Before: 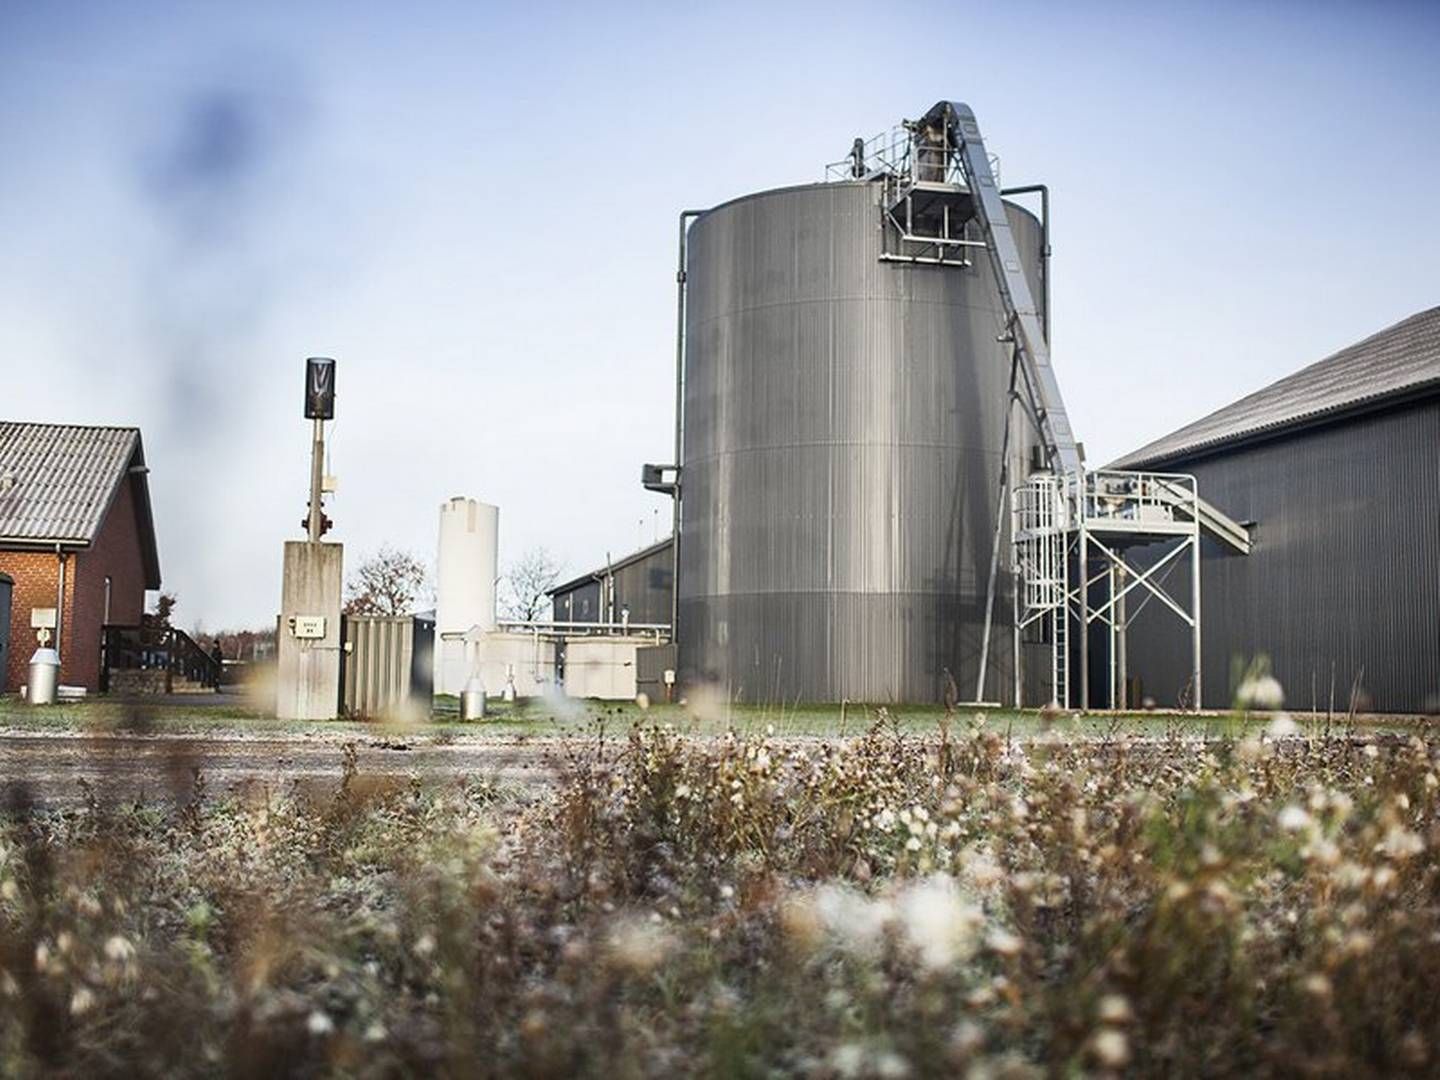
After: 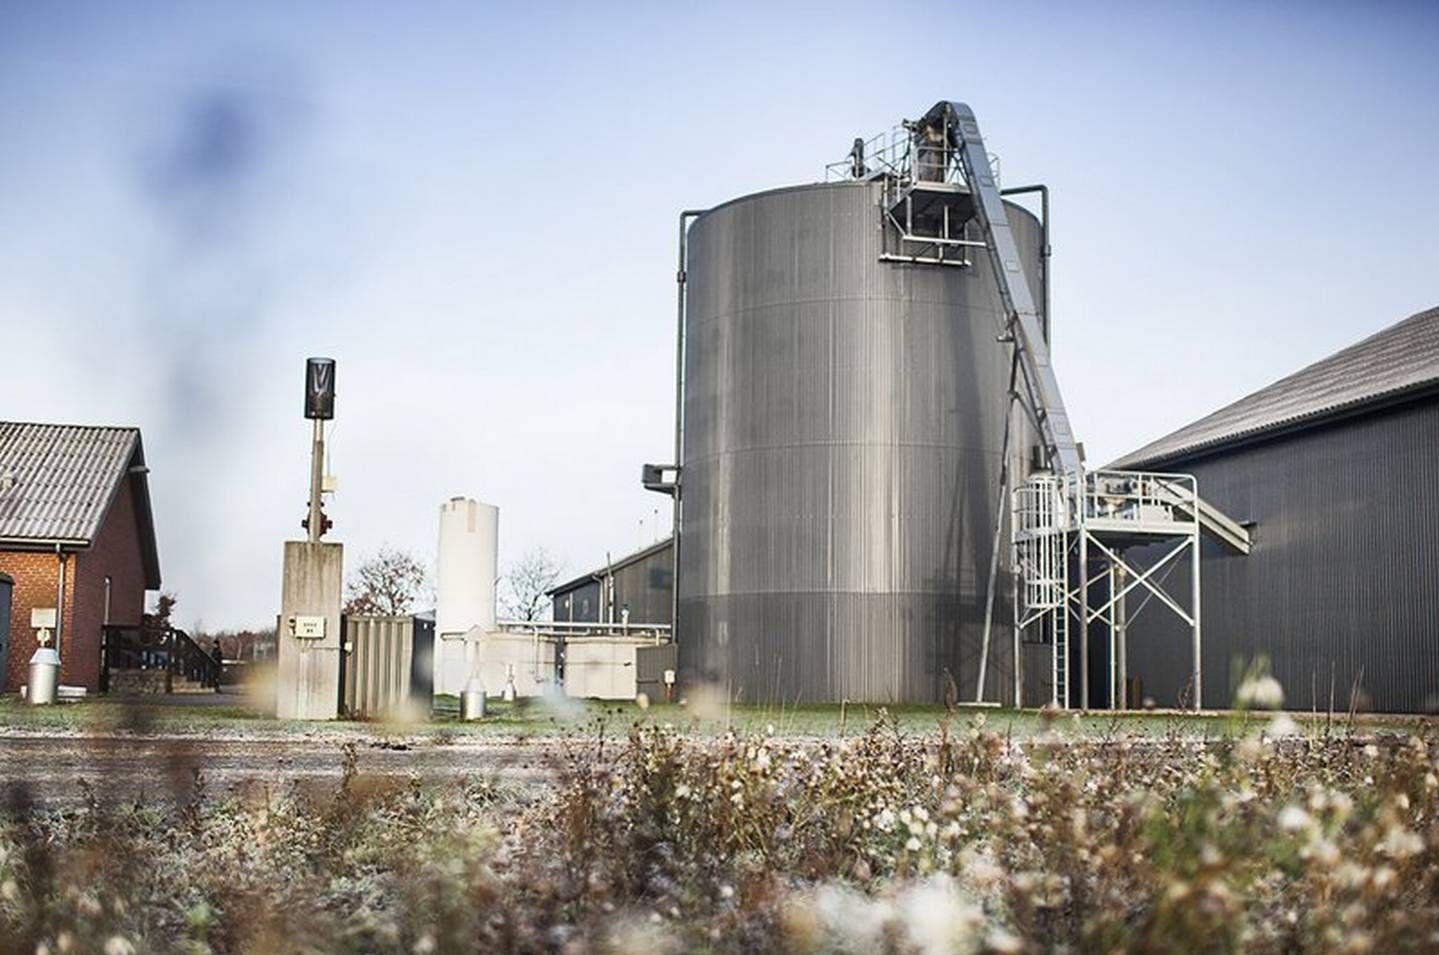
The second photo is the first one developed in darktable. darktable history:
crop and rotate: top 0%, bottom 11.518%
